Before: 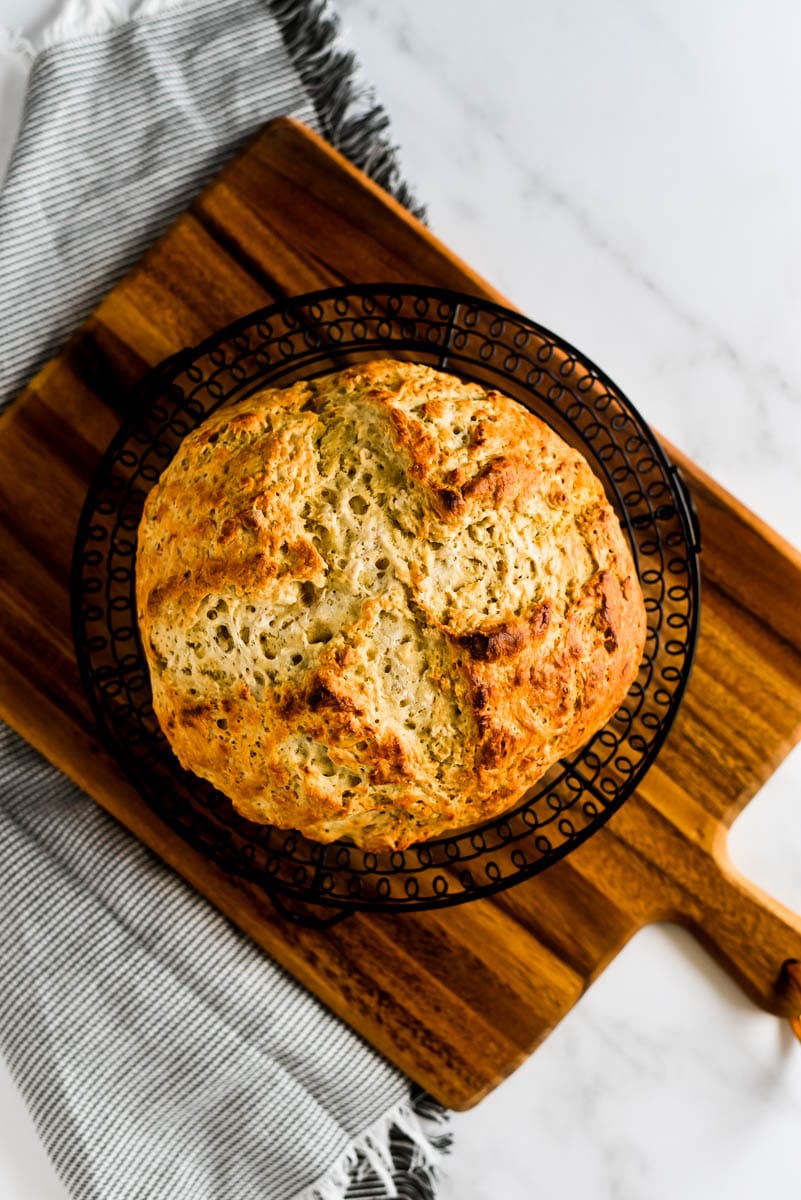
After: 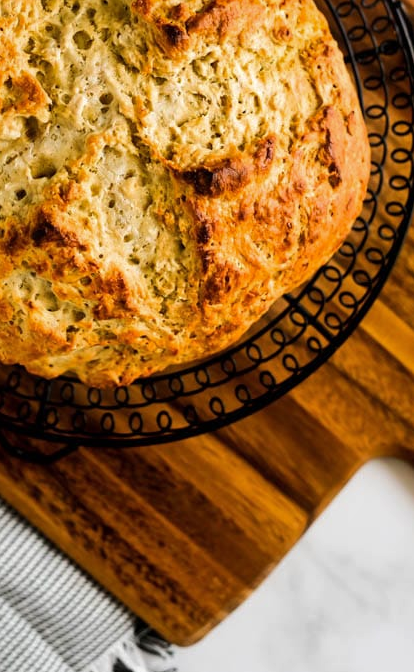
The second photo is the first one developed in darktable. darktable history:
crop: left 34.479%, top 38.822%, right 13.718%, bottom 5.172%
shadows and highlights: shadows 10, white point adjustment 1, highlights -40
